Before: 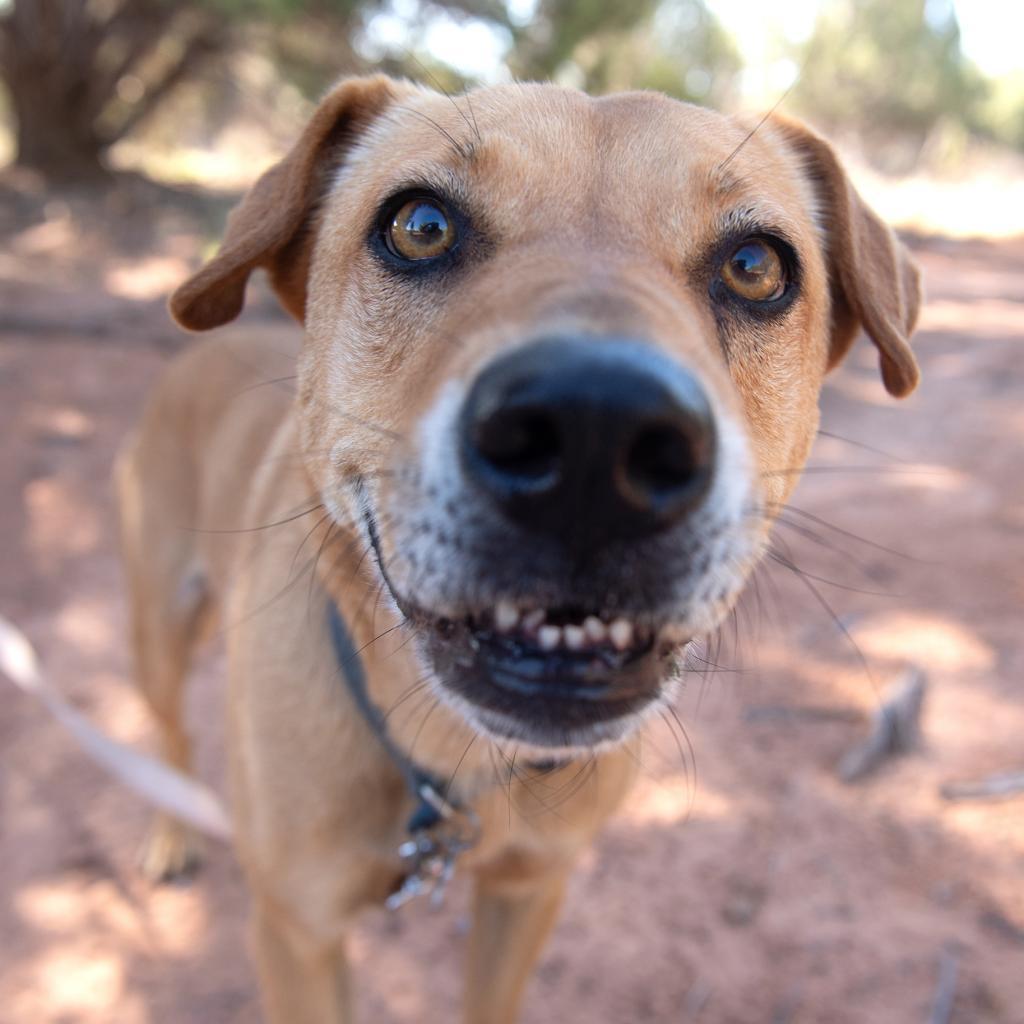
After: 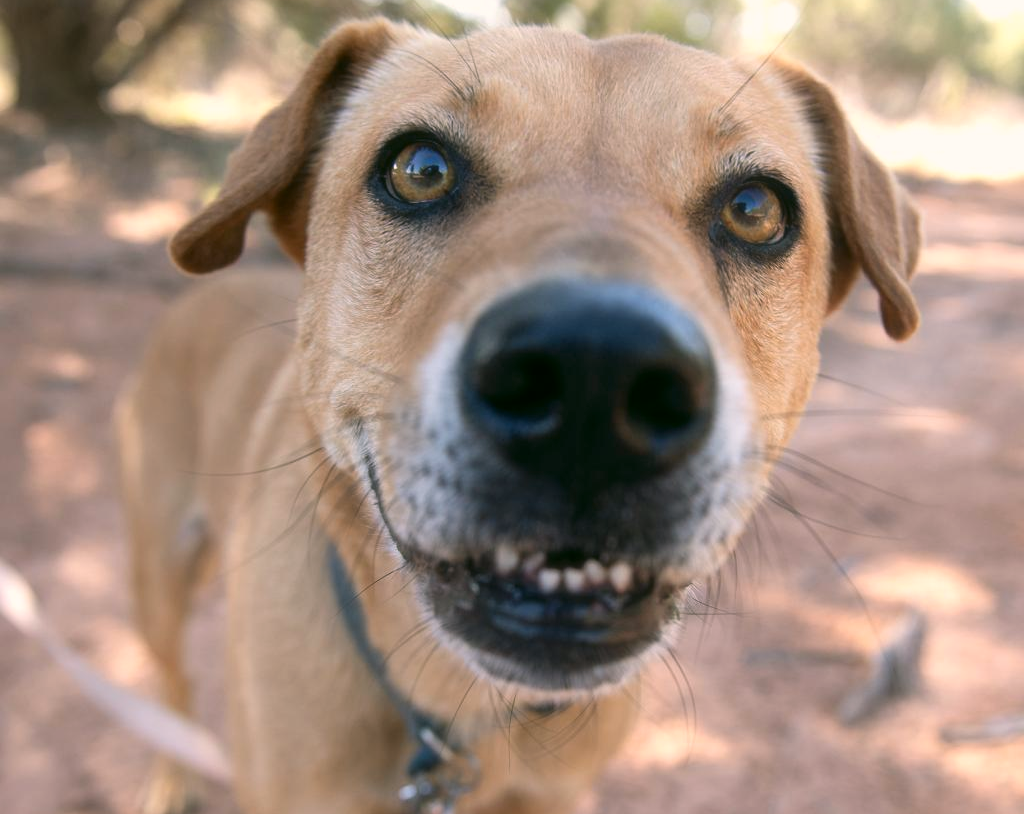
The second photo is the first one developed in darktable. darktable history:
crop and rotate: top 5.663%, bottom 14.767%
color correction: highlights a* 4.6, highlights b* 4.96, shadows a* -7.86, shadows b* 5
haze removal: strength -0.099, compatibility mode true, adaptive false
